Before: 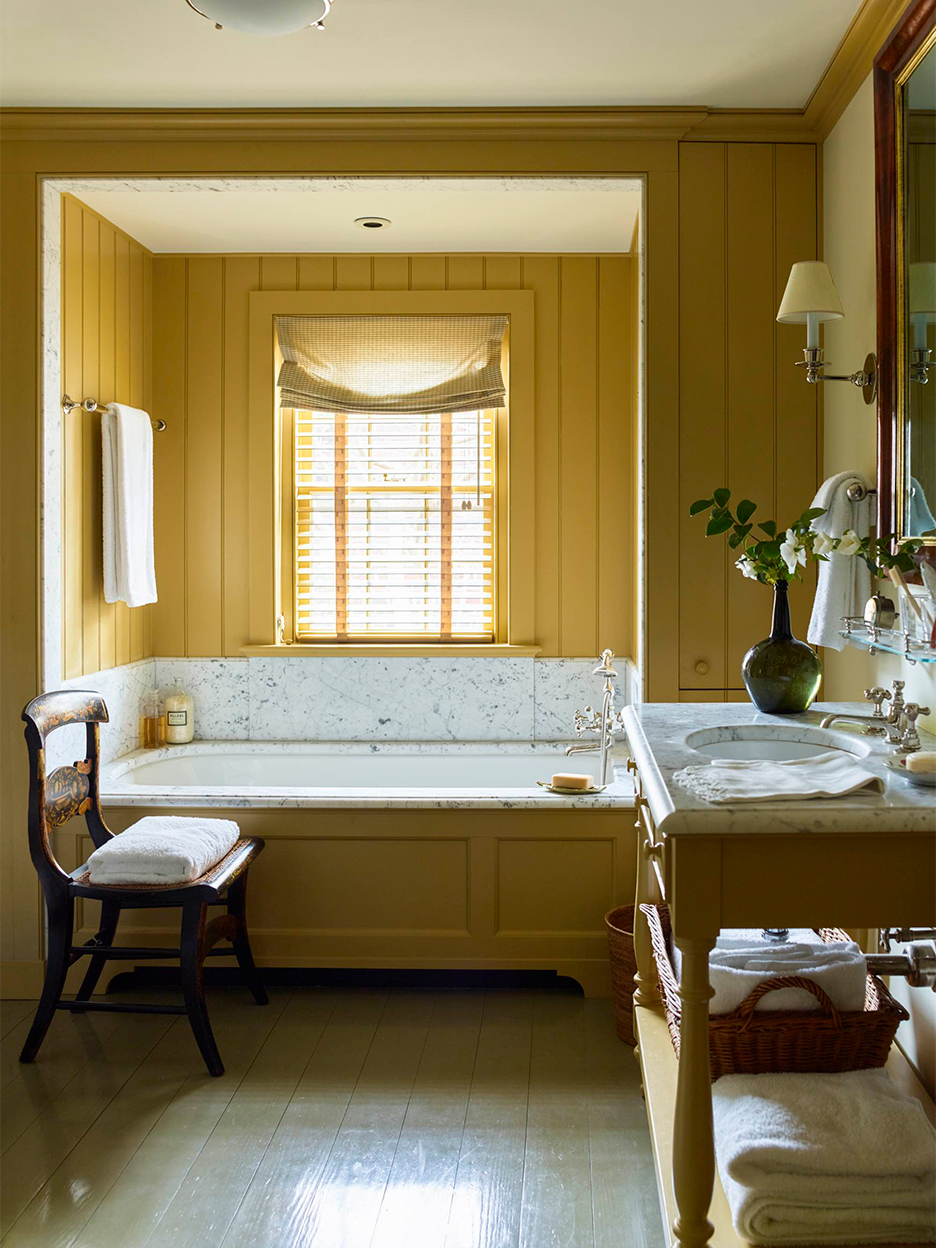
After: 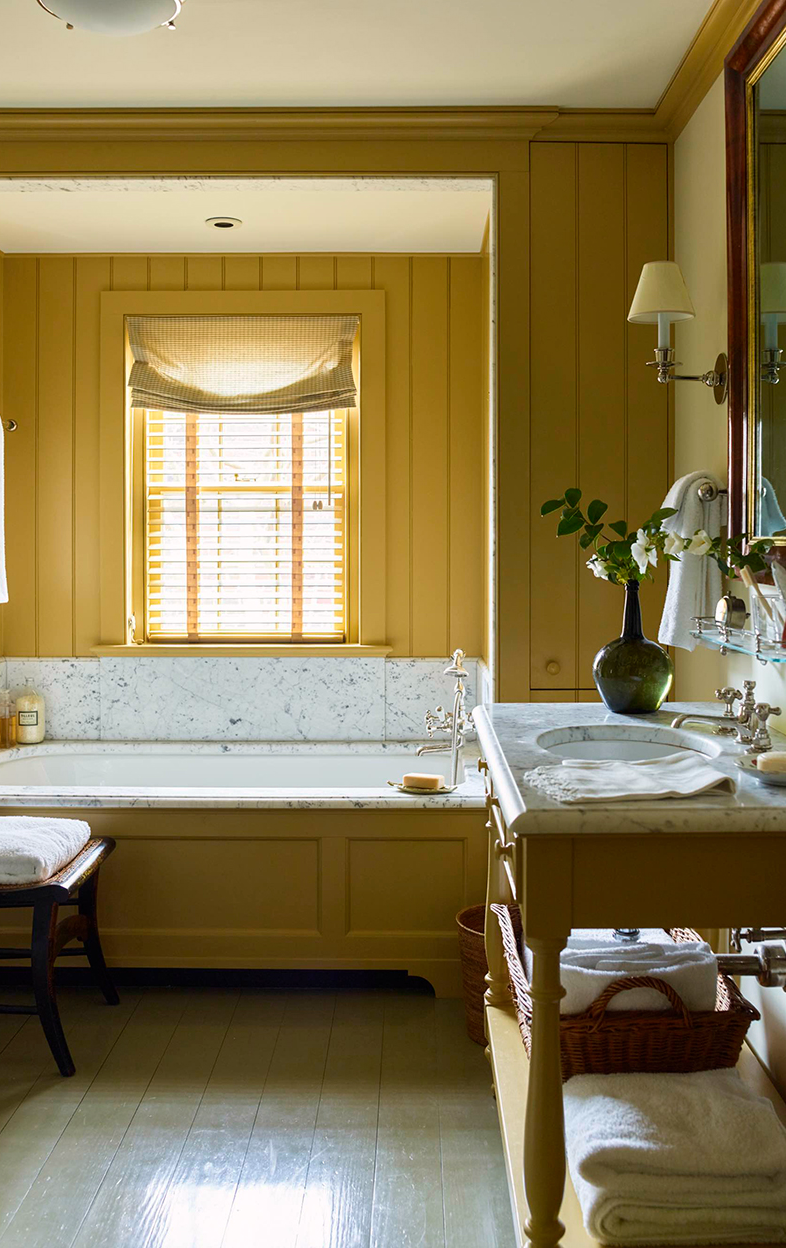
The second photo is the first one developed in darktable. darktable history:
color balance rgb: power › hue 170.29°, highlights gain › luminance 0.633%, highlights gain › chroma 0.43%, highlights gain › hue 41.4°, perceptual saturation grading › global saturation 0.522%, global vibrance 9.755%
crop: left 15.988%
